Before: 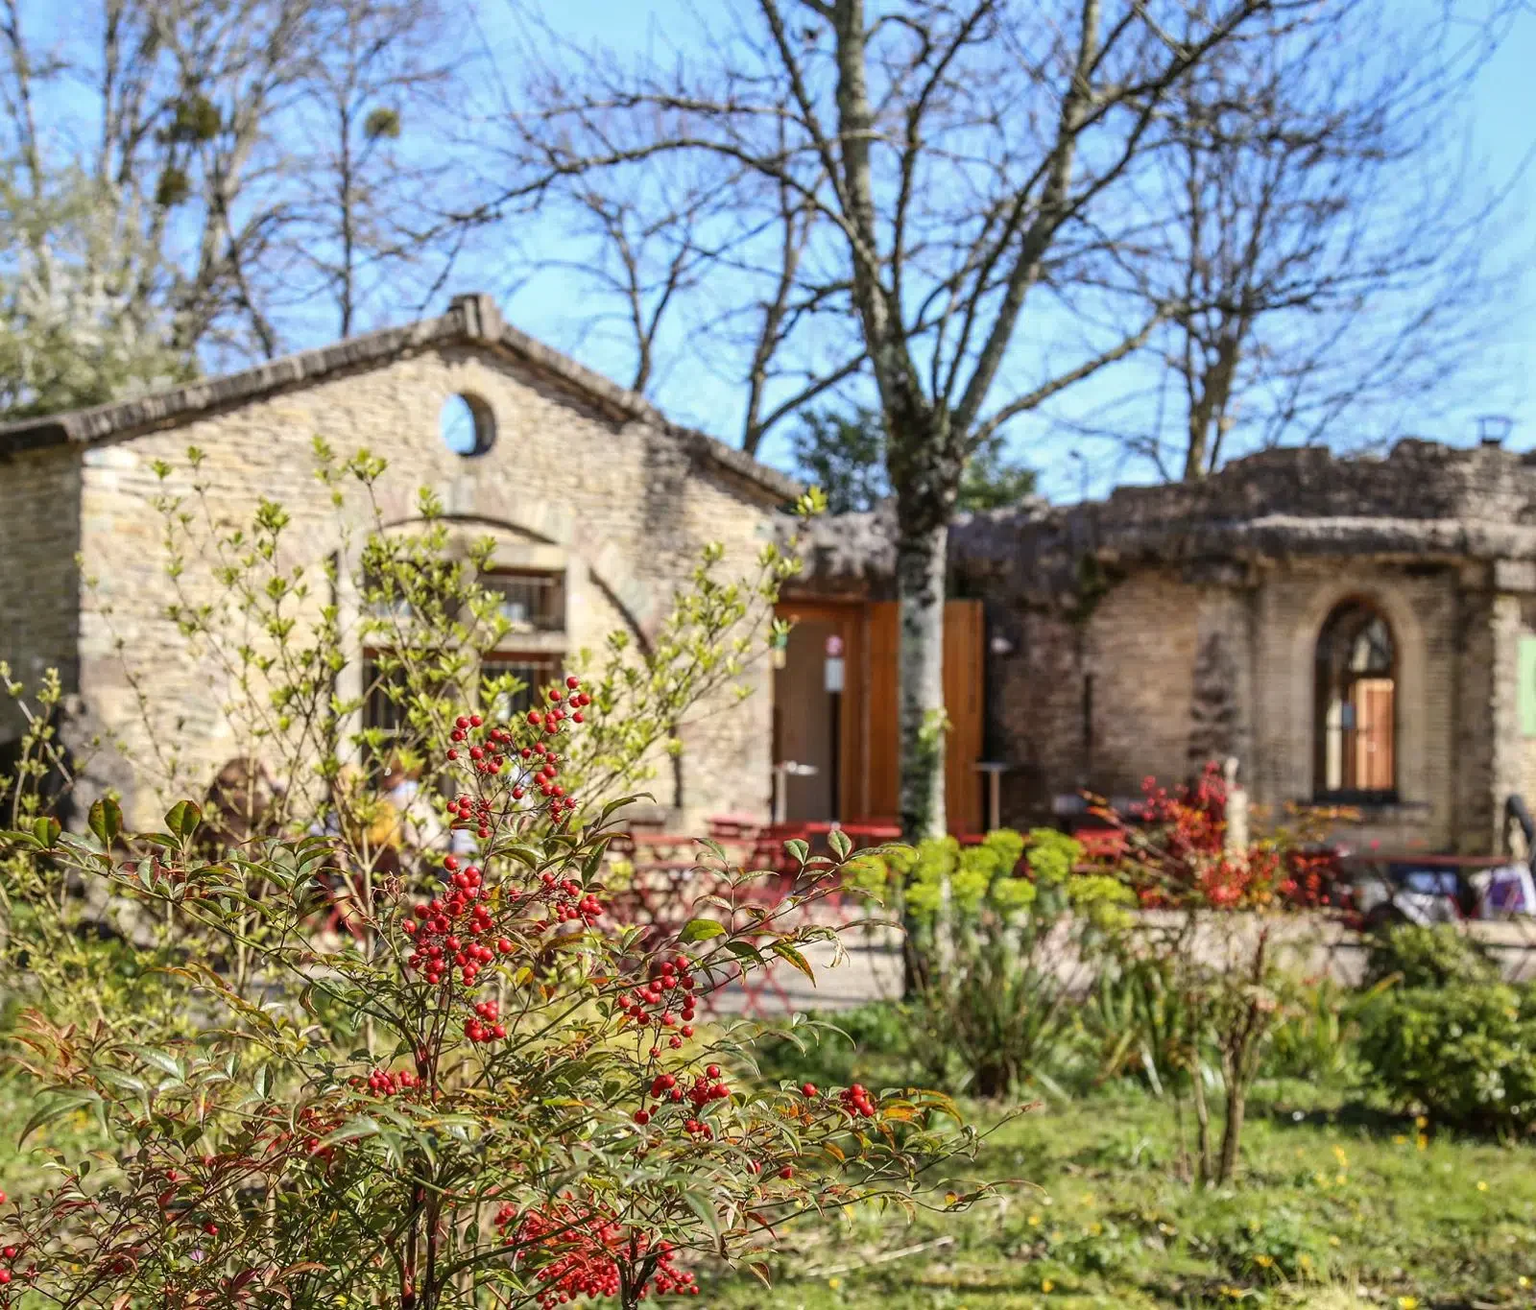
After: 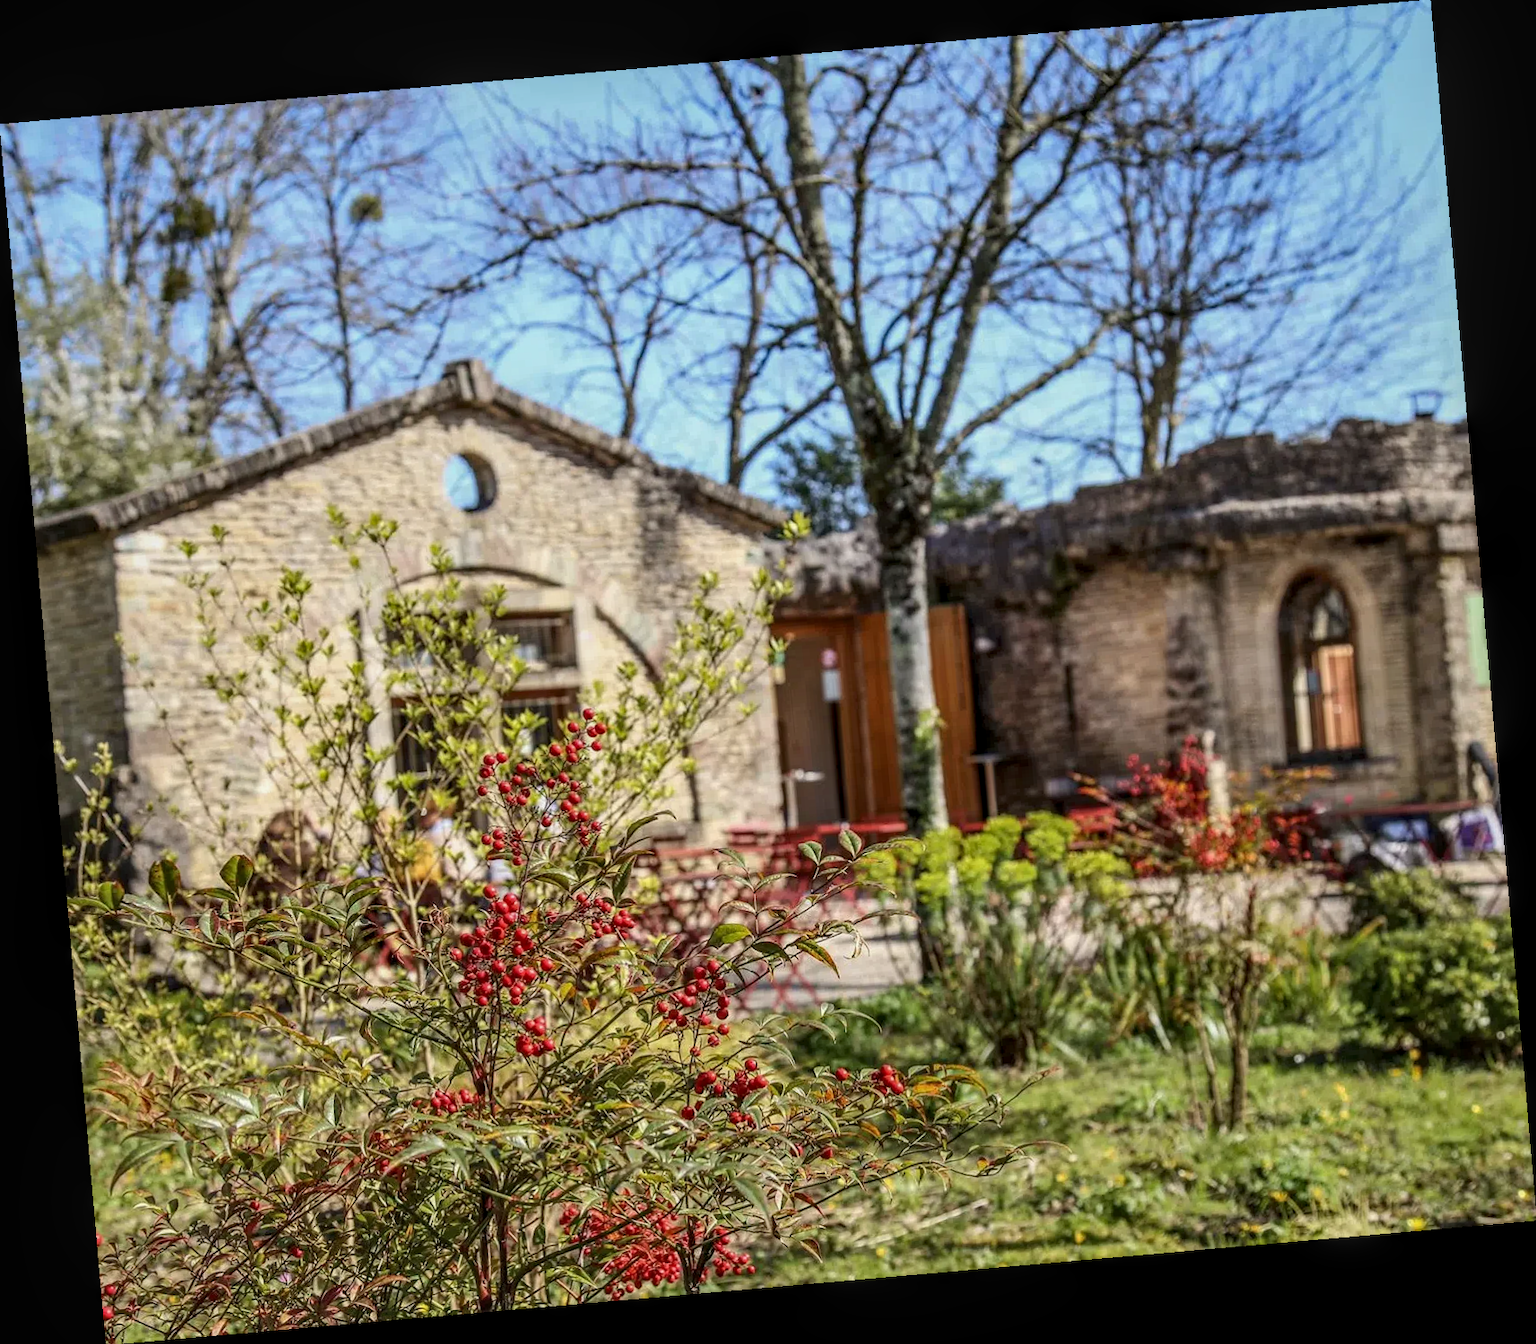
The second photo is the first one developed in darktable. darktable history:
rotate and perspective: rotation -4.98°, automatic cropping off
local contrast: on, module defaults
exposure: exposure -0.21 EV, compensate highlight preservation false
